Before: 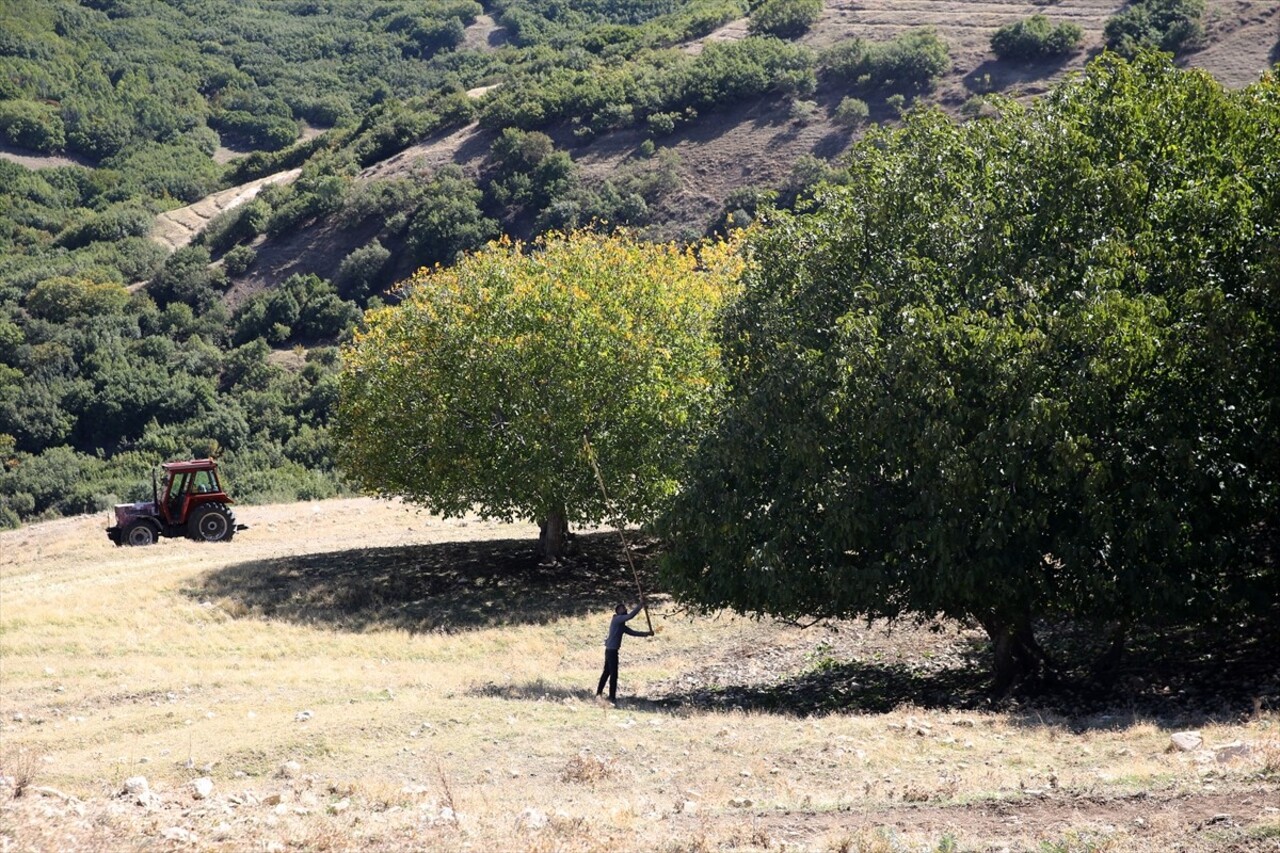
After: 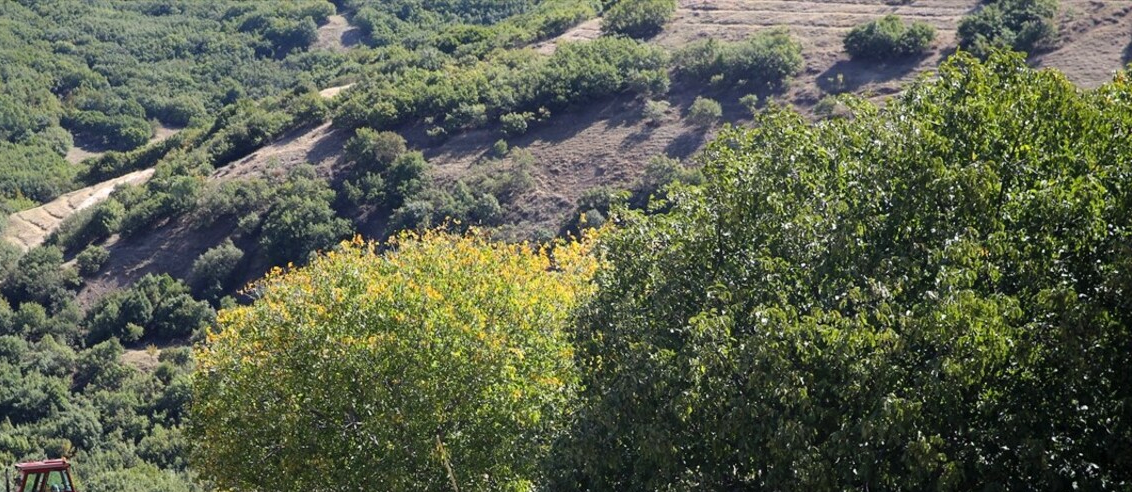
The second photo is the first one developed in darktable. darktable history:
contrast brightness saturation: contrast 0.027, brightness 0.06, saturation 0.122
crop and rotate: left 11.512%, bottom 42.247%
